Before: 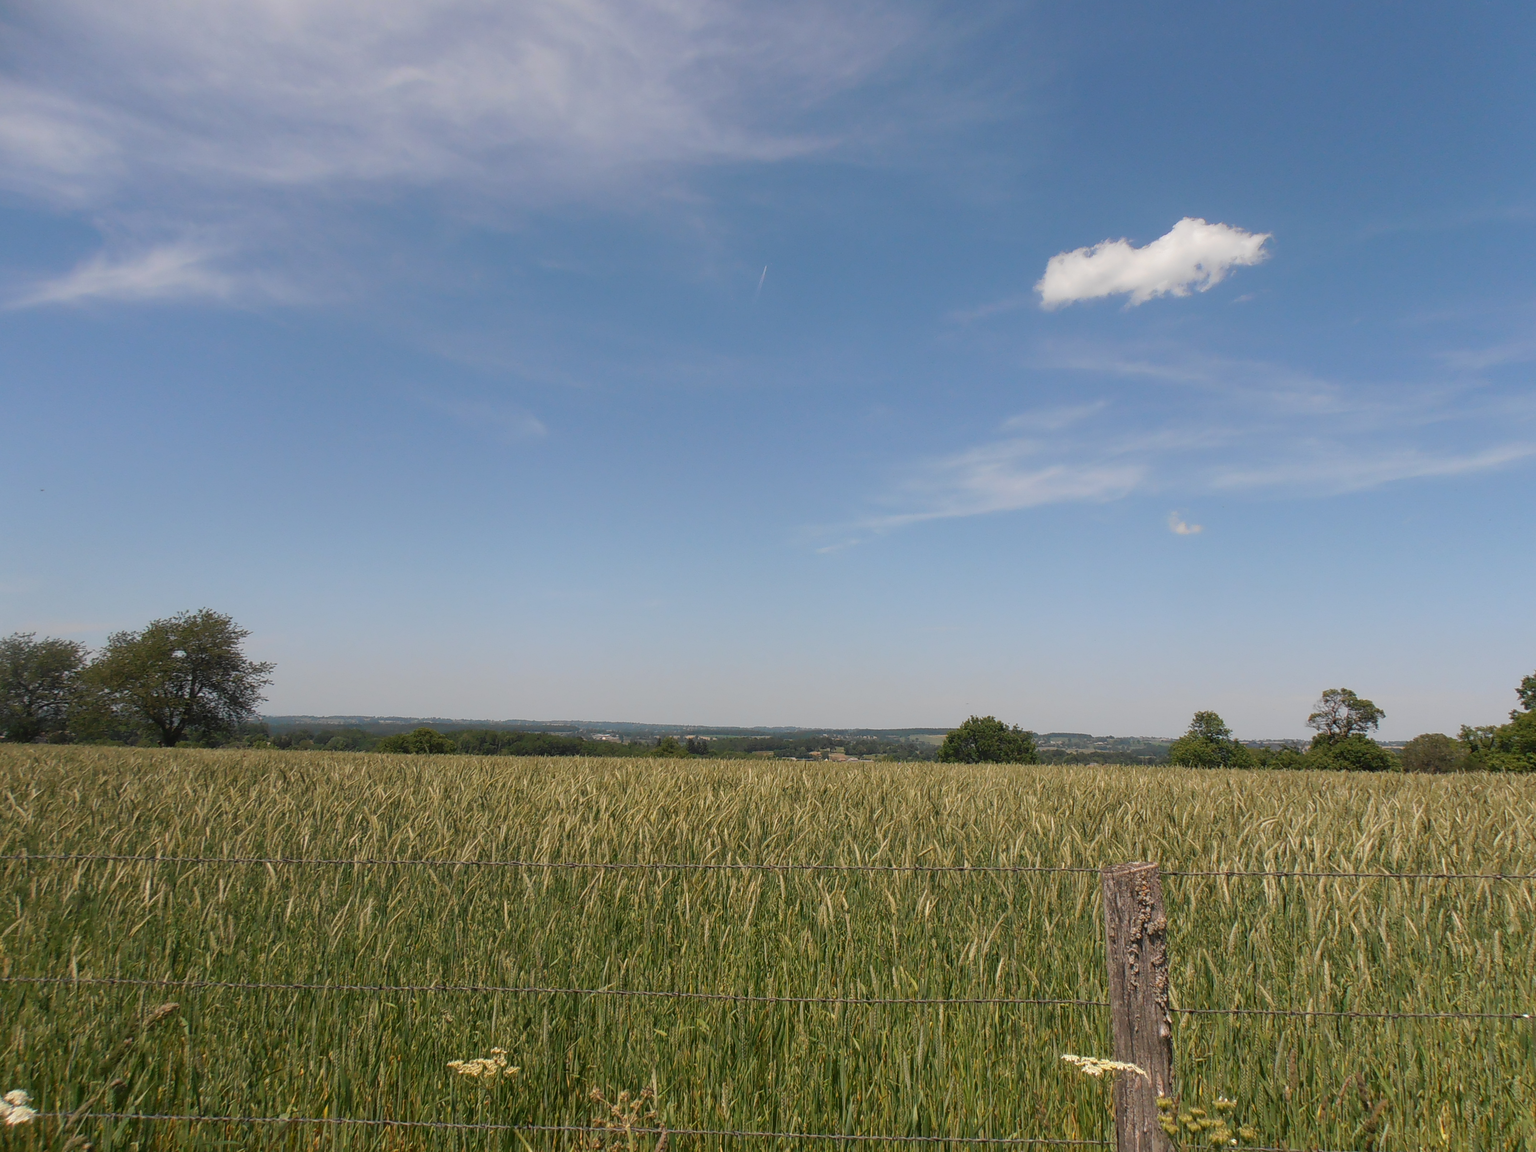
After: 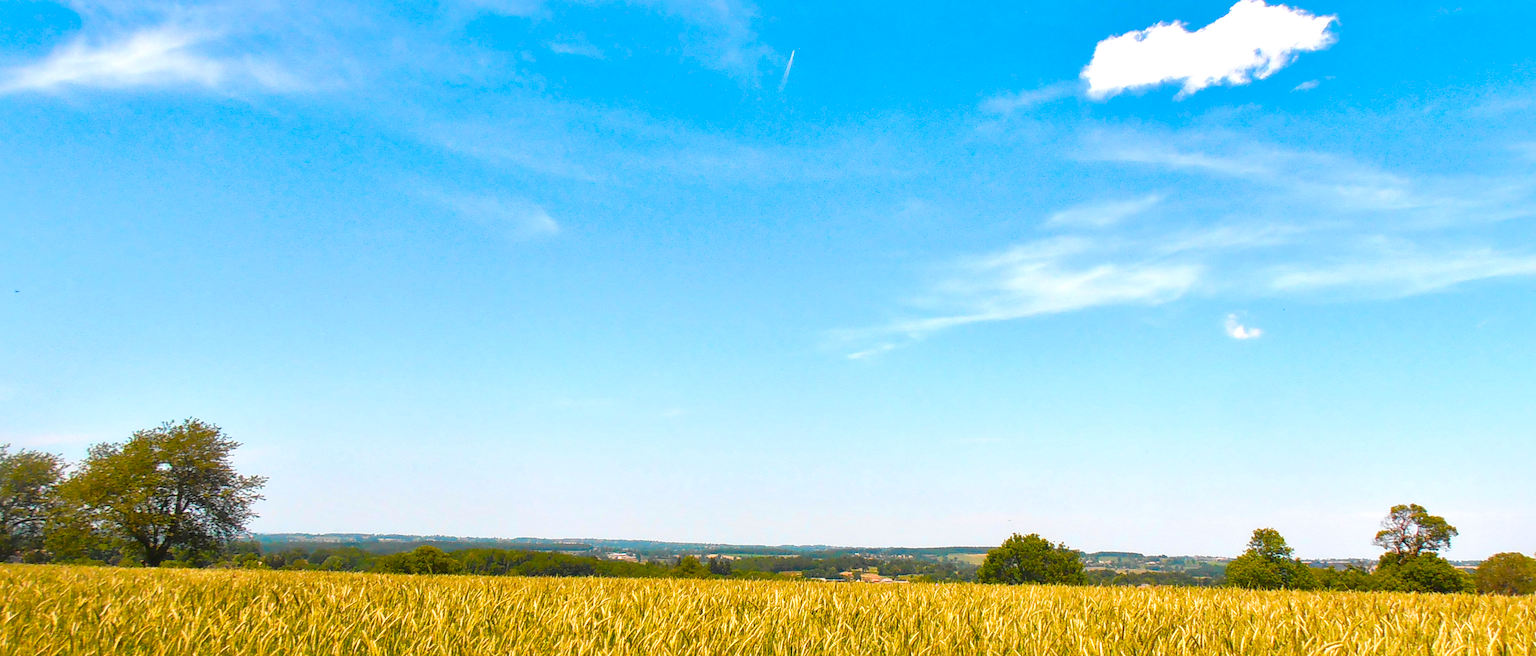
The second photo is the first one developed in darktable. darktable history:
crop: left 1.746%, top 19.019%, right 5.031%, bottom 27.812%
local contrast: mode bilateral grid, contrast 100, coarseness 99, detail 165%, midtone range 0.2
exposure: black level correction -0.002, exposure 0.543 EV, compensate highlight preservation false
velvia: strength 50.76%, mid-tones bias 0.506
color balance rgb: perceptual saturation grading › global saturation 19.576%, hue shift -10.19°, perceptual brilliance grading › global brilliance 9.7%
contrast brightness saturation: brightness 0.089, saturation 0.19
